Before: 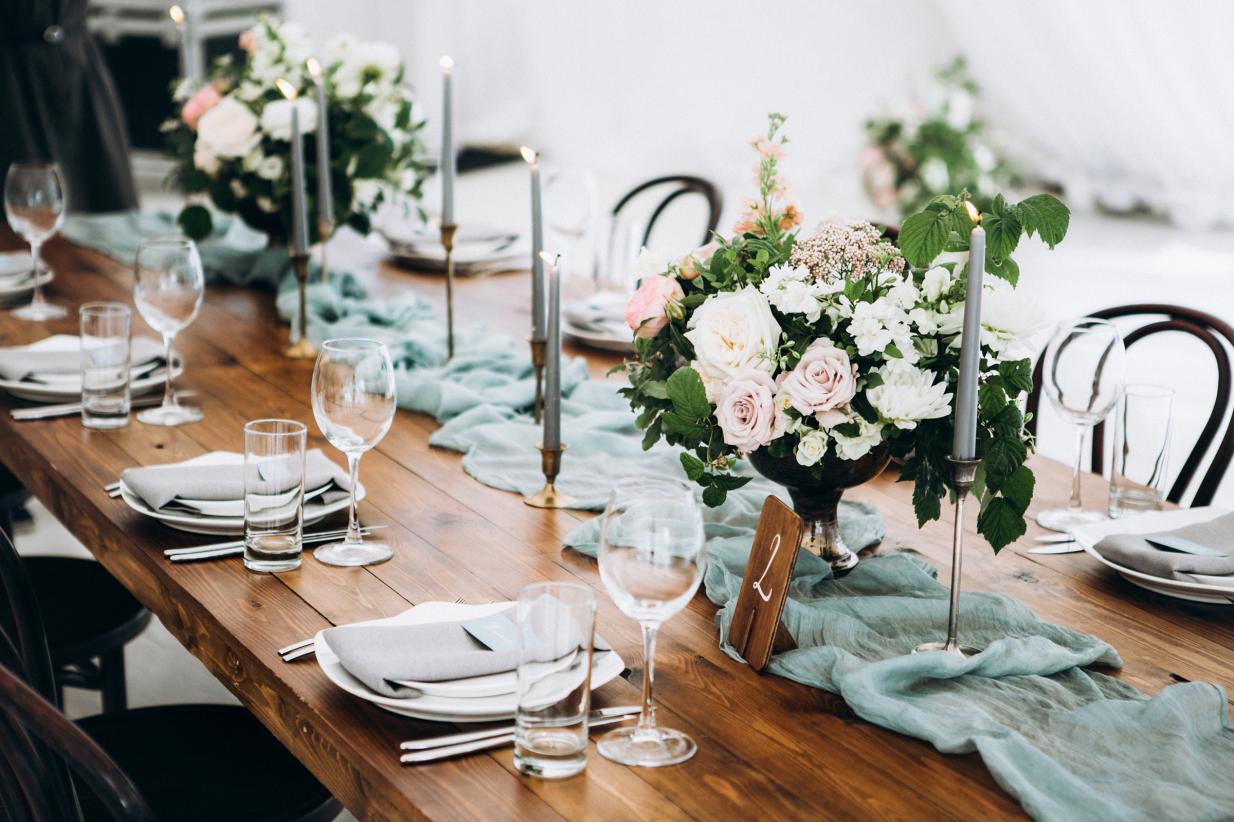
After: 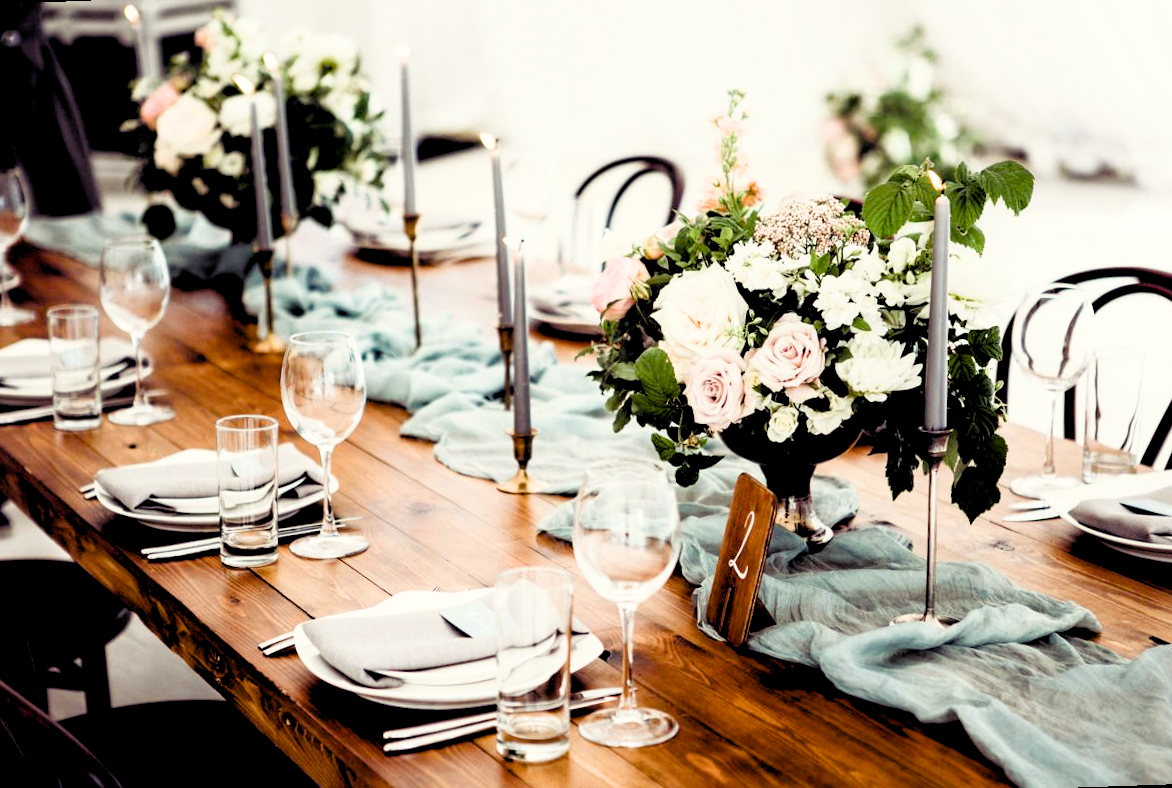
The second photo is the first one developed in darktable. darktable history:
rgb levels: preserve colors sum RGB, levels [[0.038, 0.433, 0.934], [0, 0.5, 1], [0, 0.5, 1]]
filmic rgb: white relative exposure 2.2 EV, hardness 6.97
color balance rgb: shadows lift › luminance -21.66%, shadows lift › chroma 8.98%, shadows lift › hue 283.37°, power › chroma 1.05%, power › hue 25.59°, highlights gain › luminance 6.08%, highlights gain › chroma 2.55%, highlights gain › hue 90°, global offset › luminance -0.87%, perceptual saturation grading › global saturation 25%, perceptual saturation grading › highlights -28.39%, perceptual saturation grading › shadows 33.98%
rotate and perspective: rotation -2.12°, lens shift (vertical) 0.009, lens shift (horizontal) -0.008, automatic cropping original format, crop left 0.036, crop right 0.964, crop top 0.05, crop bottom 0.959
